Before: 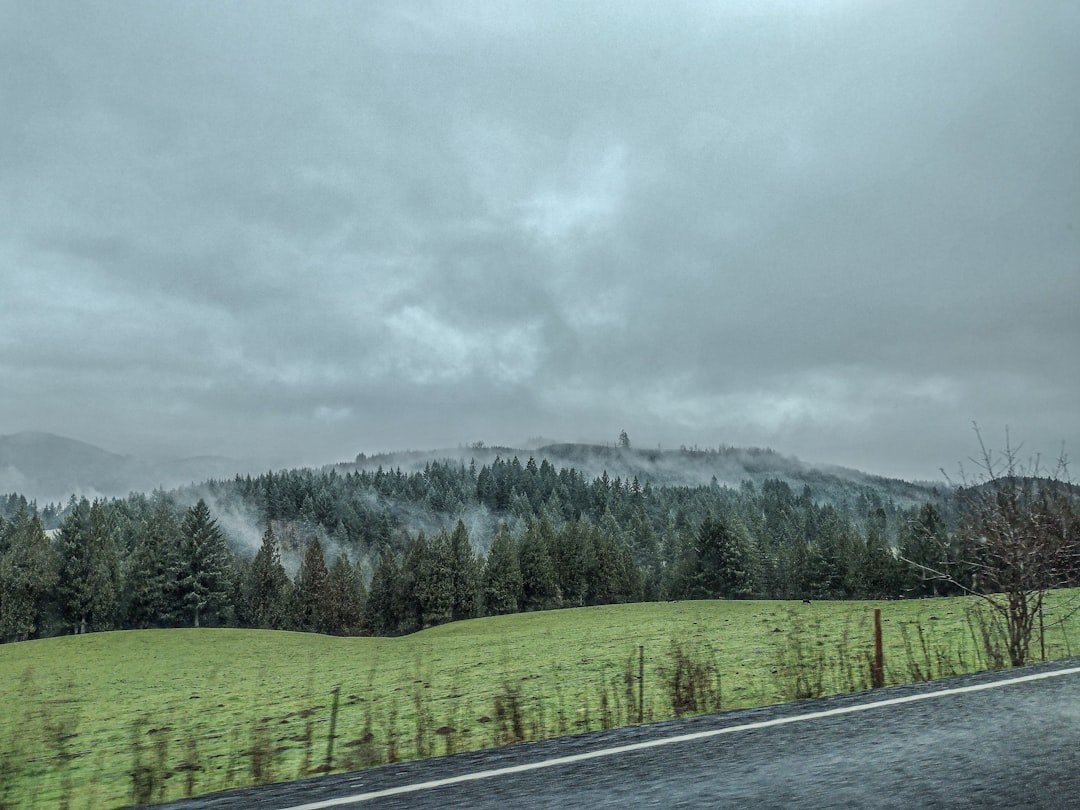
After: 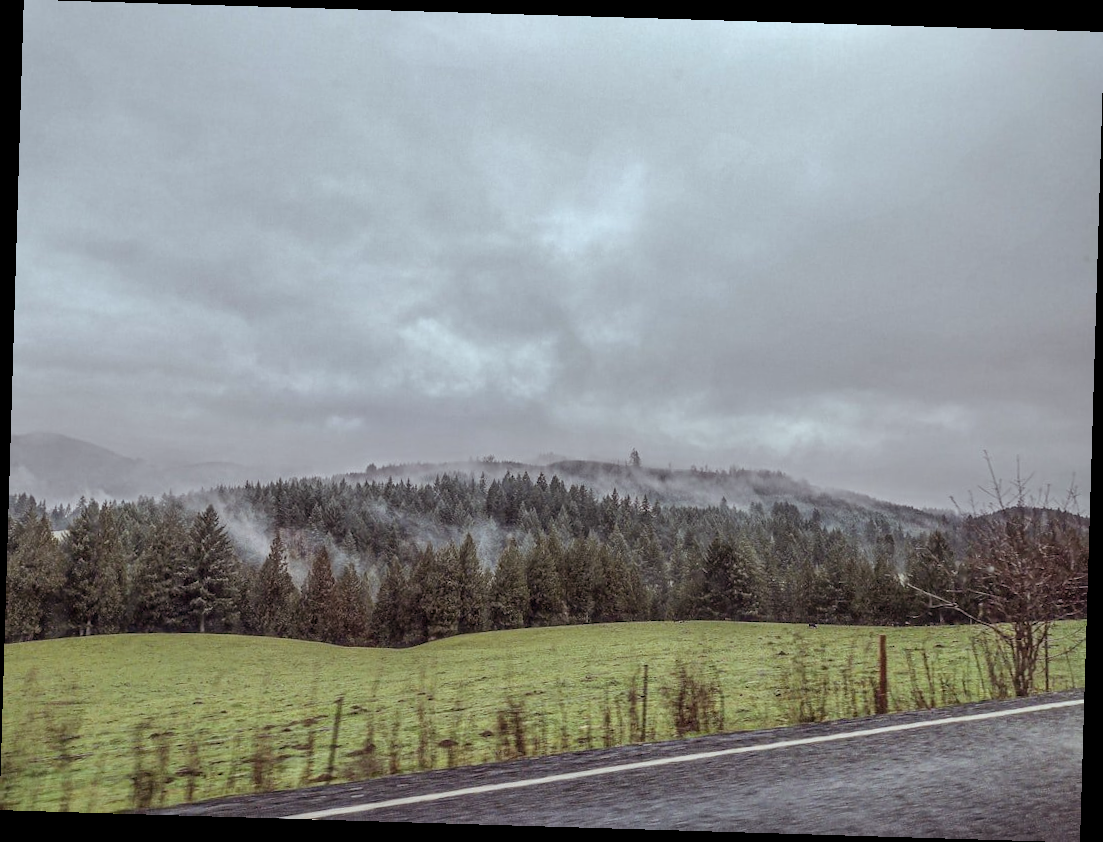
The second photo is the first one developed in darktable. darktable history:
rotate and perspective: rotation 1.72°, automatic cropping off
rgb levels: mode RGB, independent channels, levels [[0, 0.474, 1], [0, 0.5, 1], [0, 0.5, 1]]
